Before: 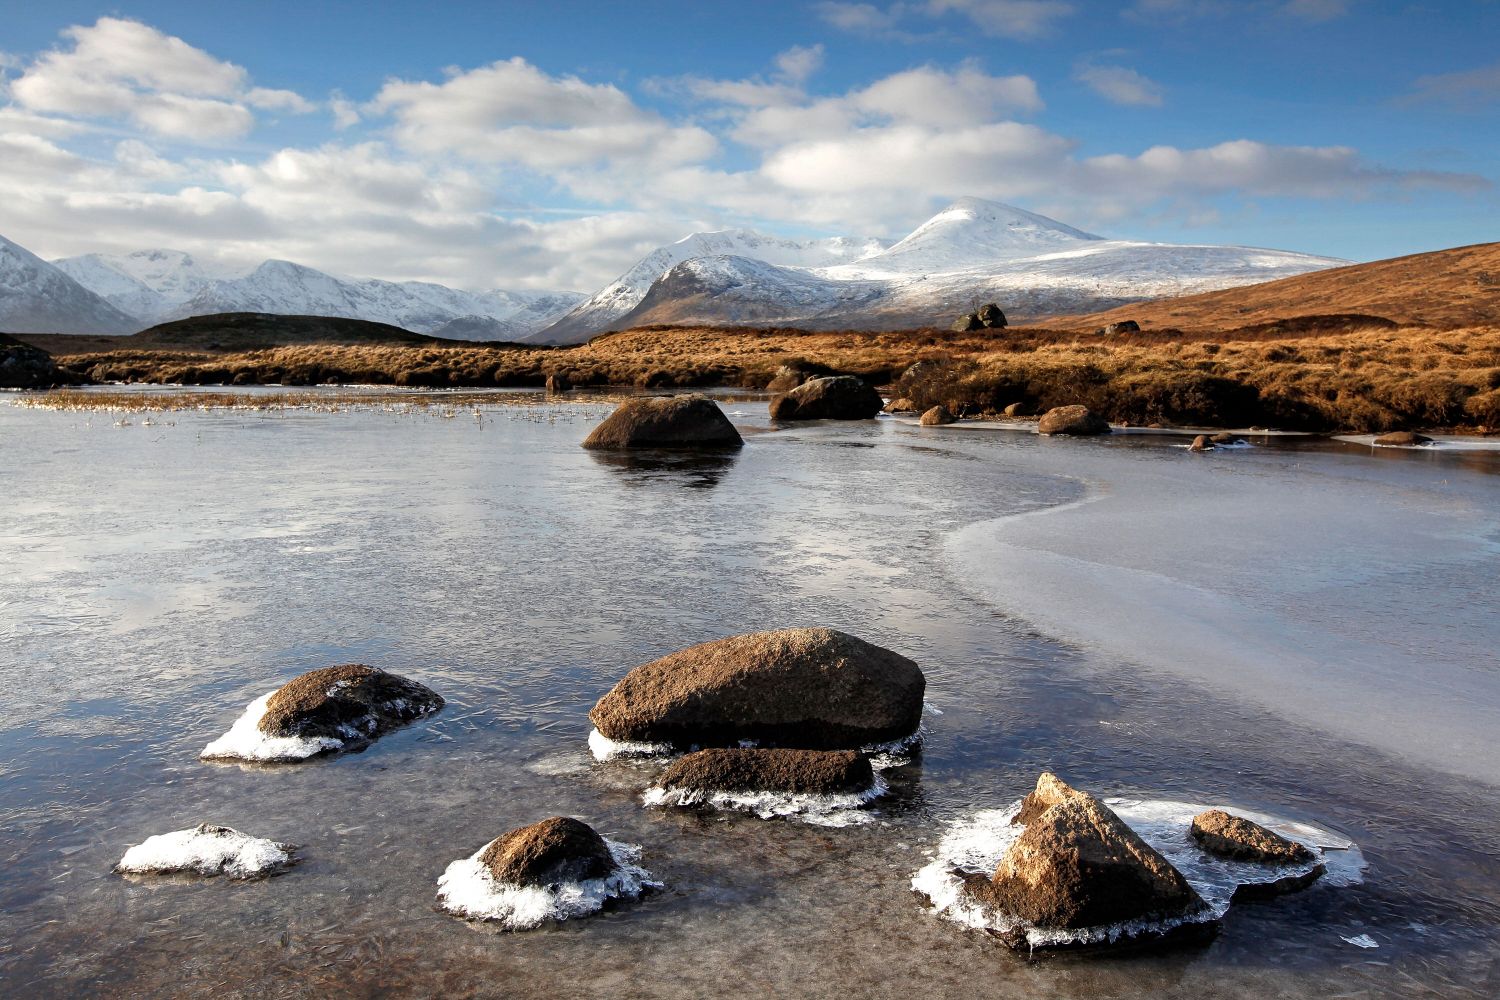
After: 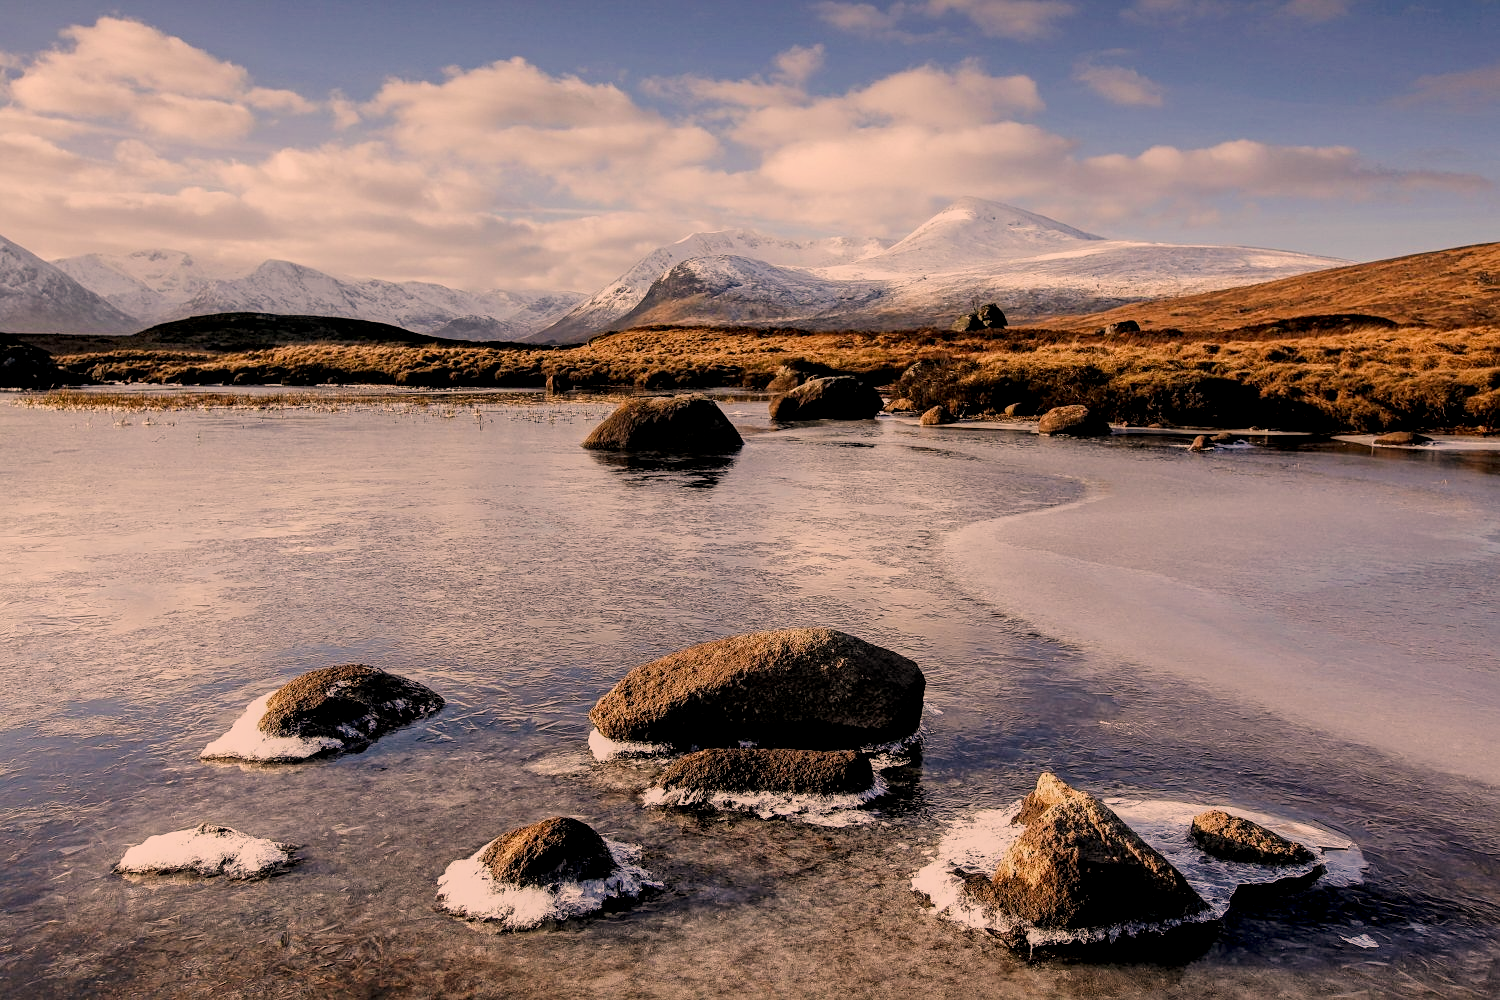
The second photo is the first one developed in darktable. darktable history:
filmic rgb: black relative exposure -7.13 EV, white relative exposure 5.39 EV, hardness 3.03
color correction: highlights a* 17.46, highlights b* 19.11
sharpen: radius 1.281, amount 0.299, threshold 0.201
local contrast: detail 130%
